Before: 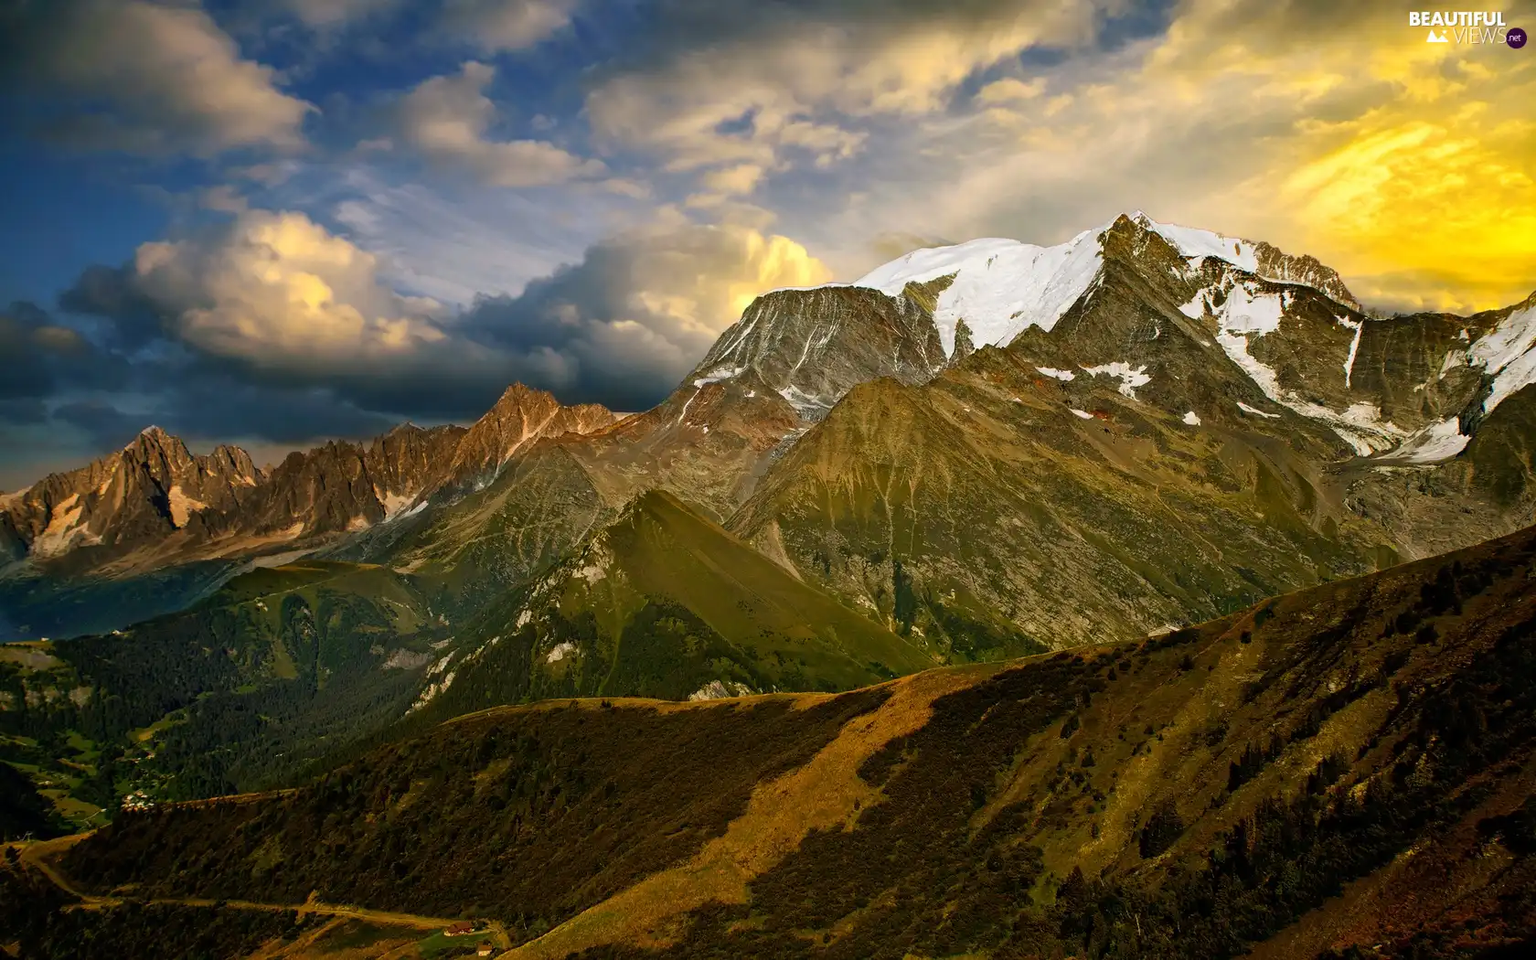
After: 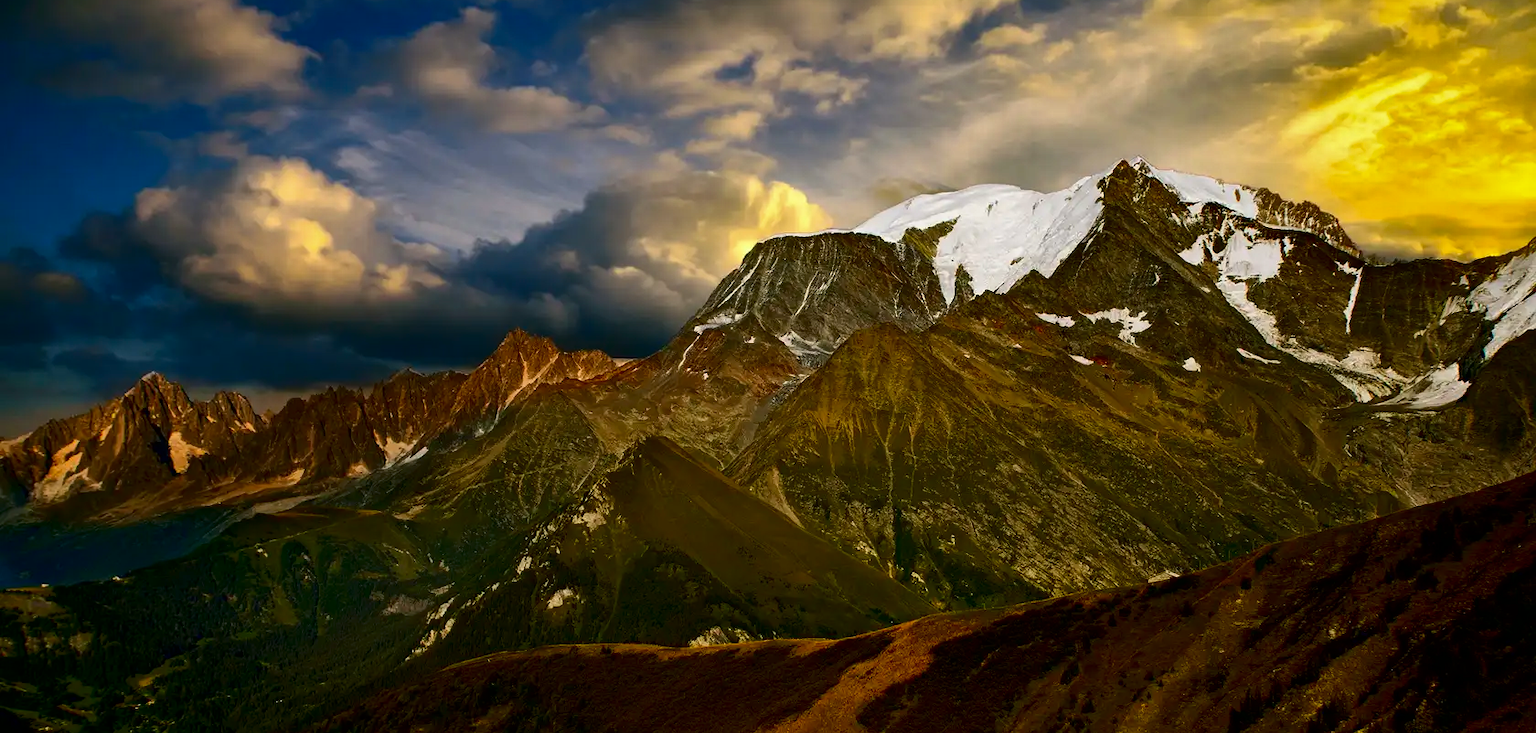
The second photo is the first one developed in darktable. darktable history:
contrast brightness saturation: contrast 0.095, brightness -0.277, saturation 0.143
shadows and highlights: shadows 30.74, highlights -62.97, shadows color adjustment 99.13%, highlights color adjustment 0.26%, soften with gaussian
crop: top 5.713%, bottom 17.876%
